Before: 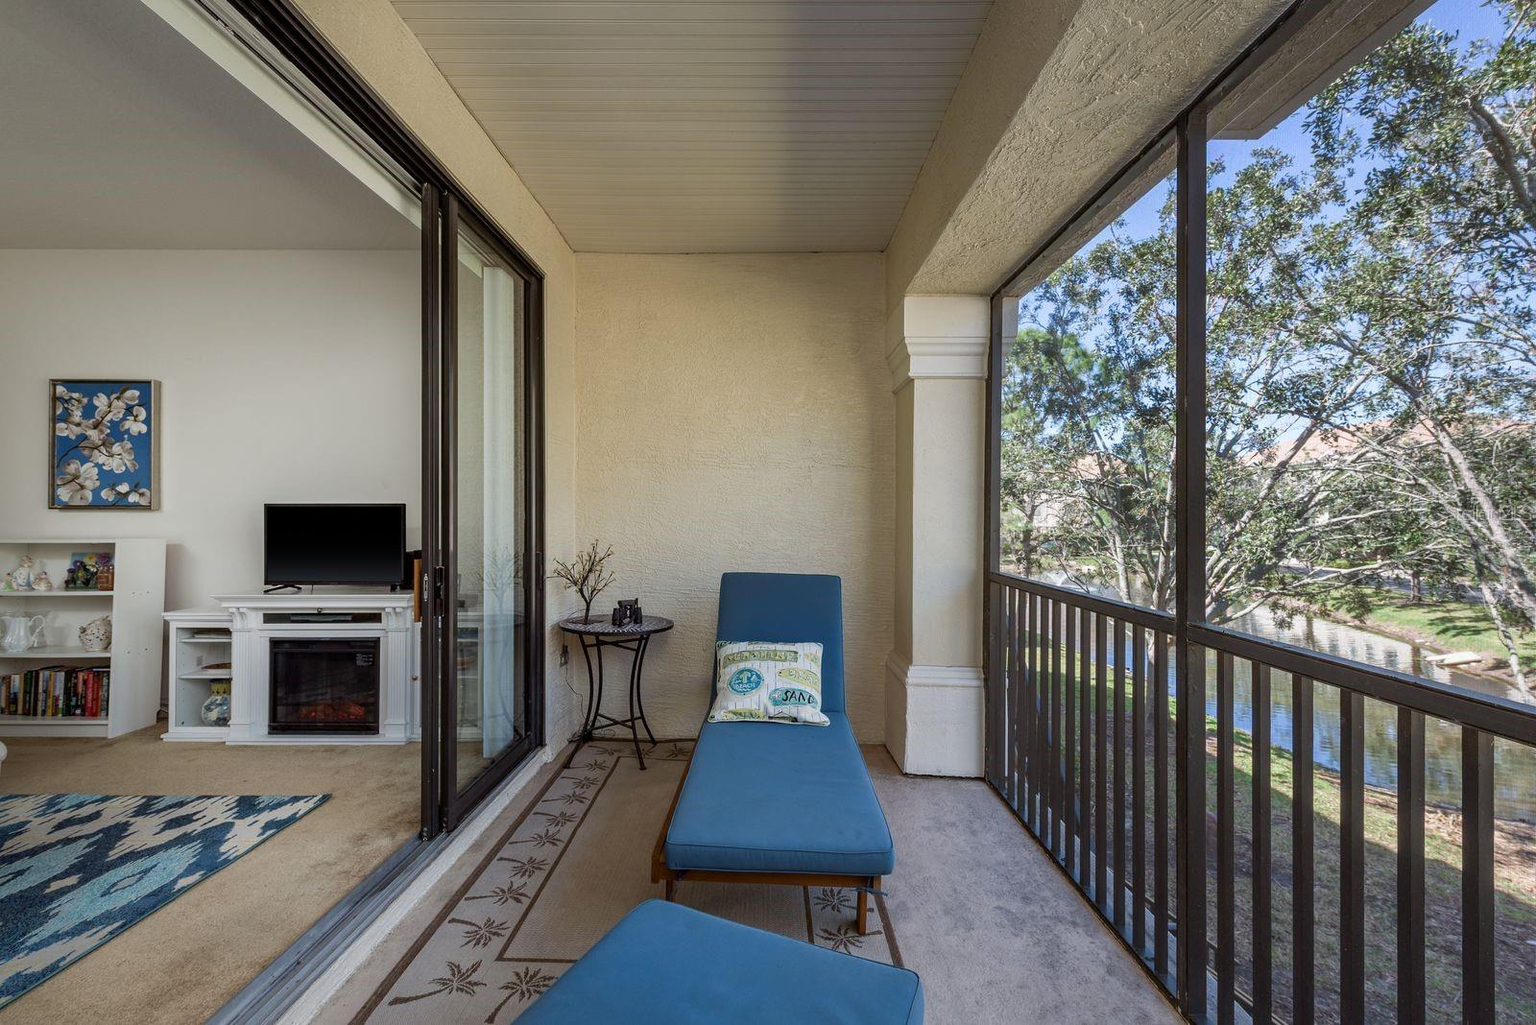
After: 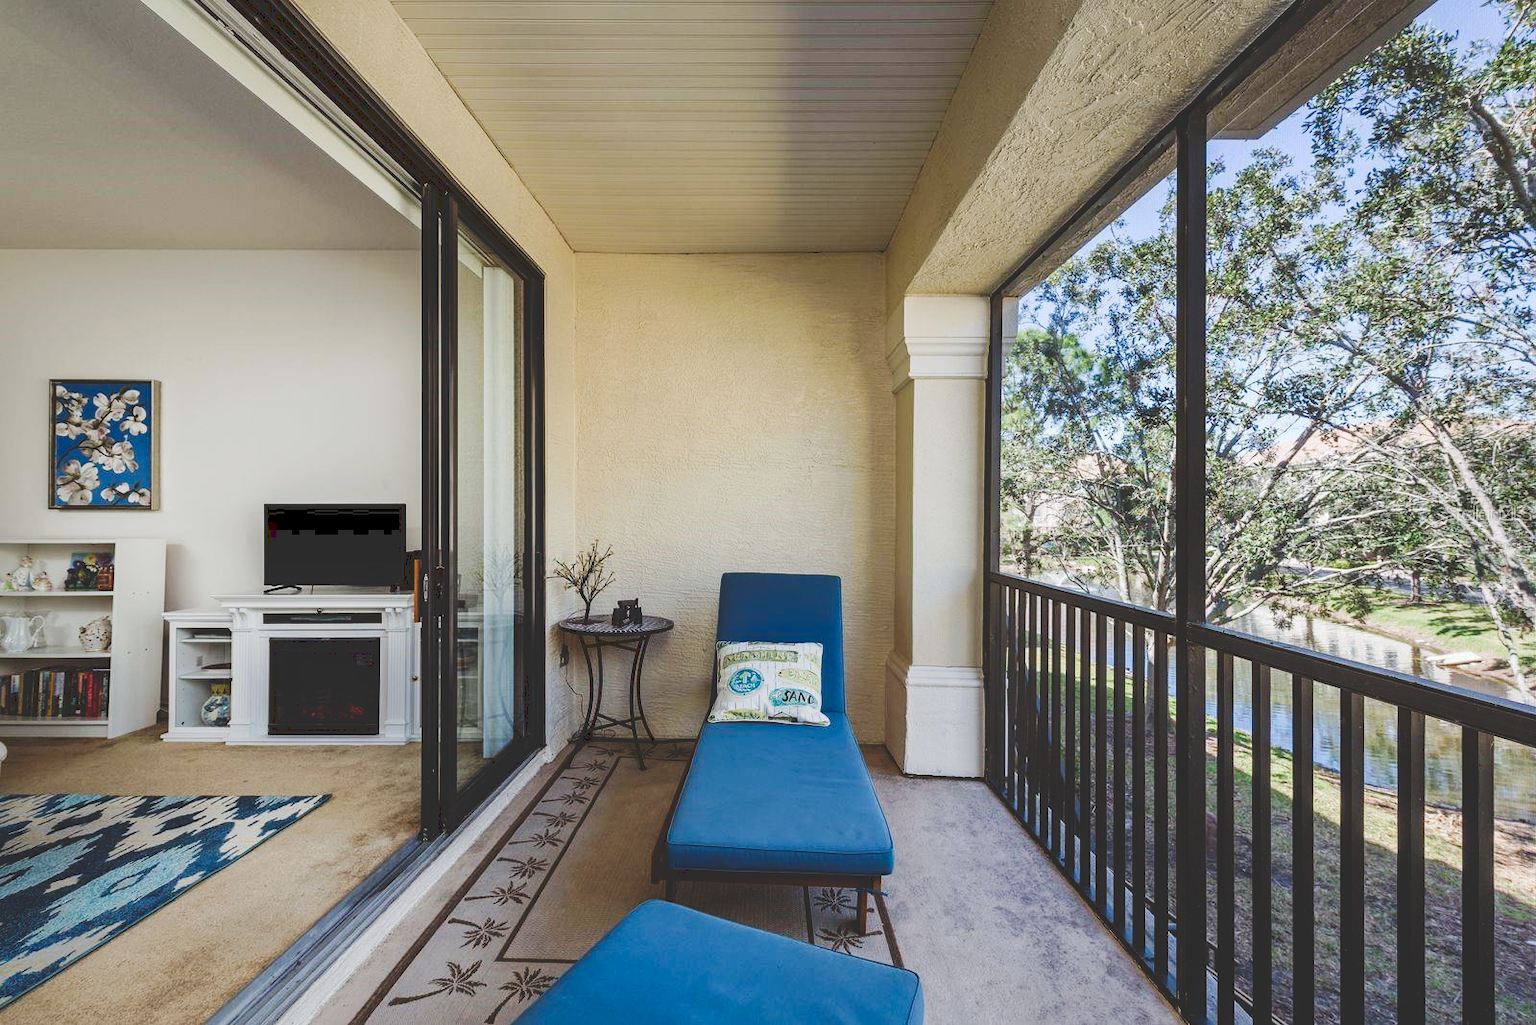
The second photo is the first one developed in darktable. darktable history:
tone curve: curves: ch0 [(0, 0) (0.003, 0.178) (0.011, 0.177) (0.025, 0.177) (0.044, 0.178) (0.069, 0.178) (0.1, 0.18) (0.136, 0.183) (0.177, 0.199) (0.224, 0.227) (0.277, 0.278) (0.335, 0.357) (0.399, 0.449) (0.468, 0.546) (0.543, 0.65) (0.623, 0.724) (0.709, 0.804) (0.801, 0.868) (0.898, 0.921) (1, 1)], preserve colors none
